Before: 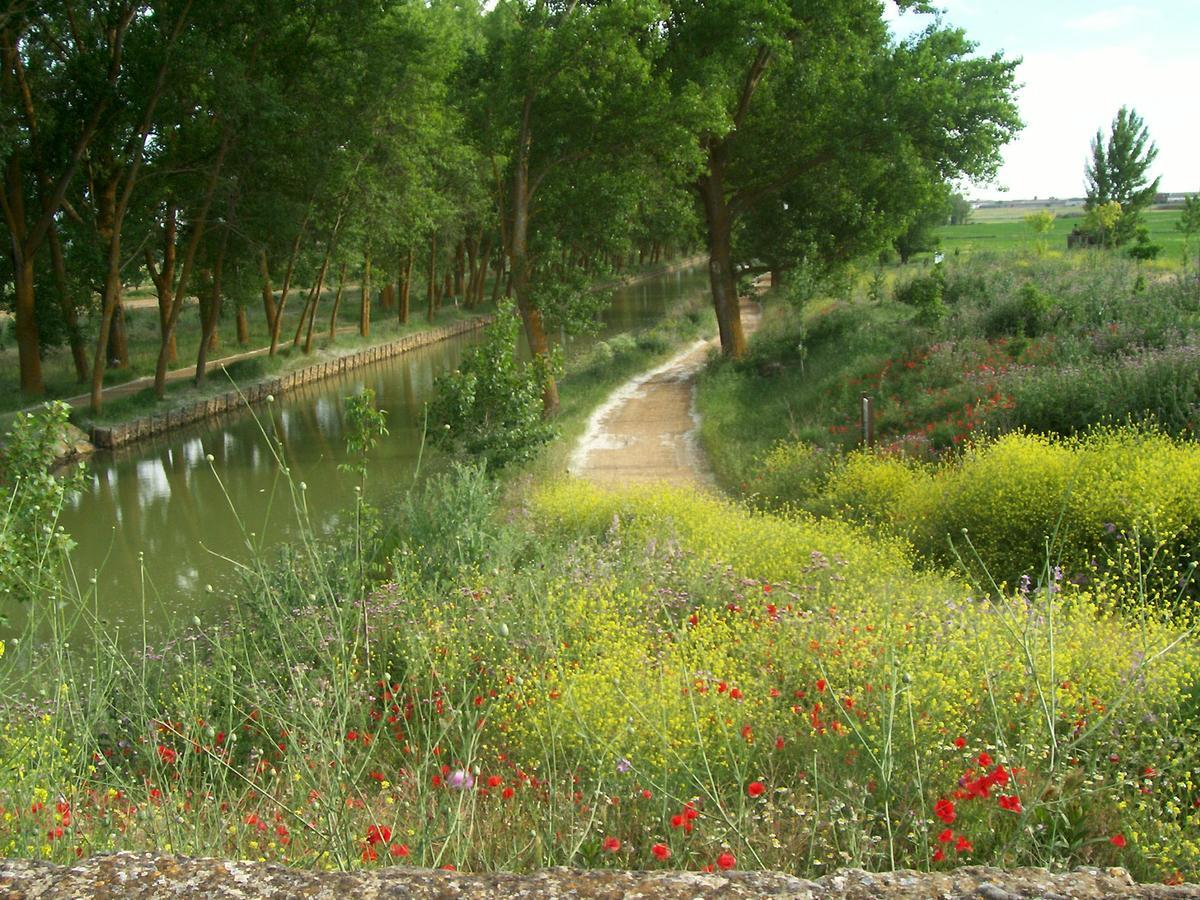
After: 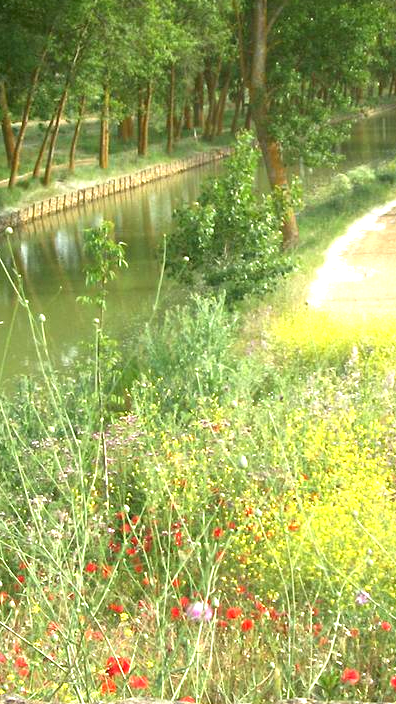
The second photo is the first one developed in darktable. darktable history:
exposure: black level correction 0, exposure 1.199 EV, compensate exposure bias true, compensate highlight preservation false
crop and rotate: left 21.777%, top 18.699%, right 45.148%, bottom 2.996%
